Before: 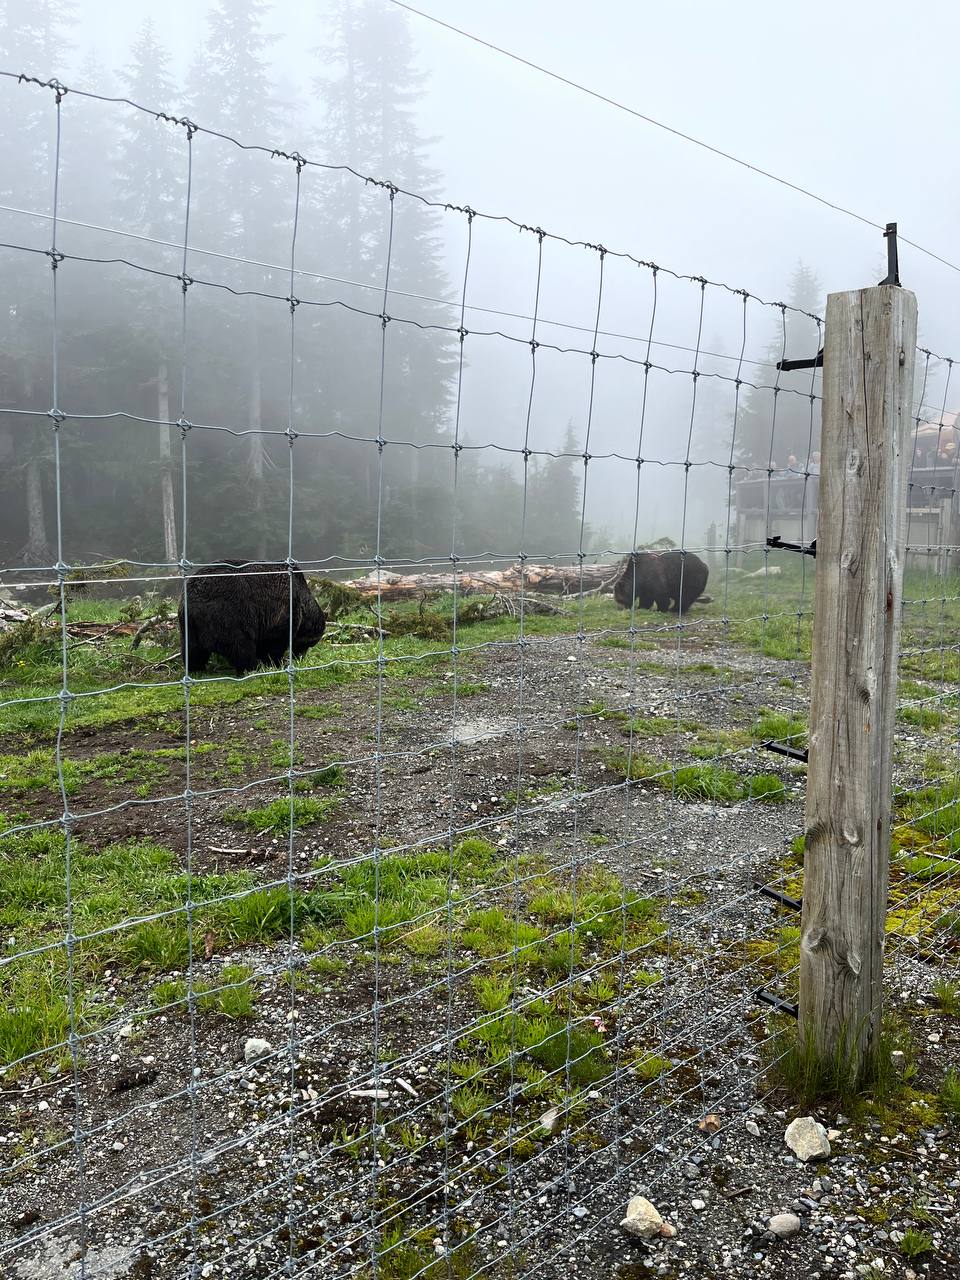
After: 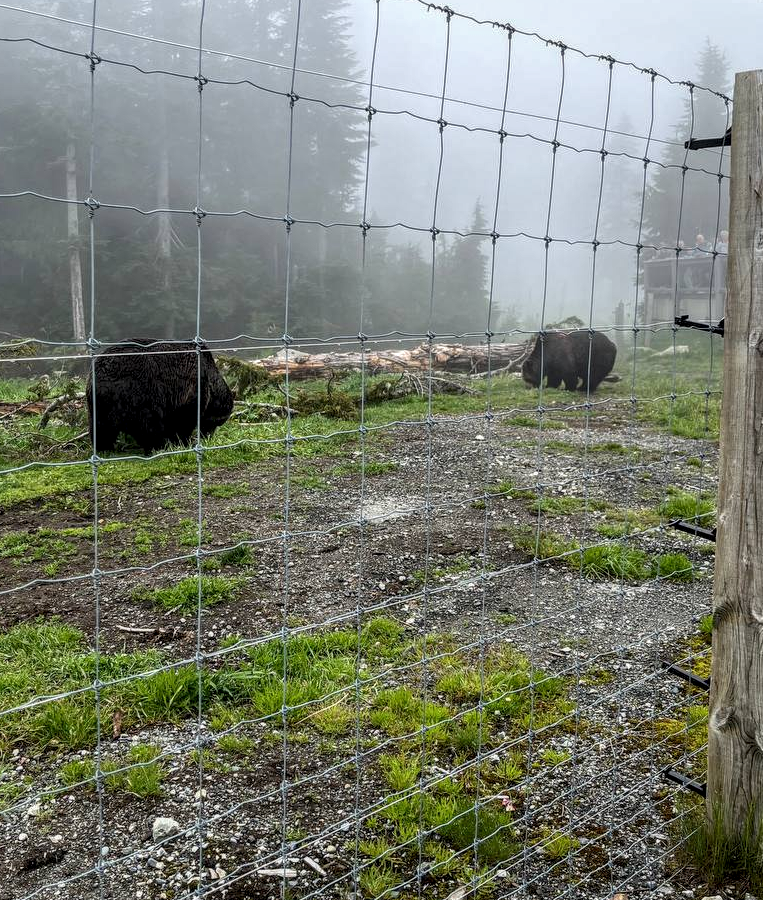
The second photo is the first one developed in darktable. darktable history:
local contrast: highlights 62%, detail 143%, midtone range 0.429
crop: left 9.685%, top 17.305%, right 10.749%, bottom 12.309%
shadows and highlights: shadows 25.83, white point adjustment -2.91, highlights -29.93
